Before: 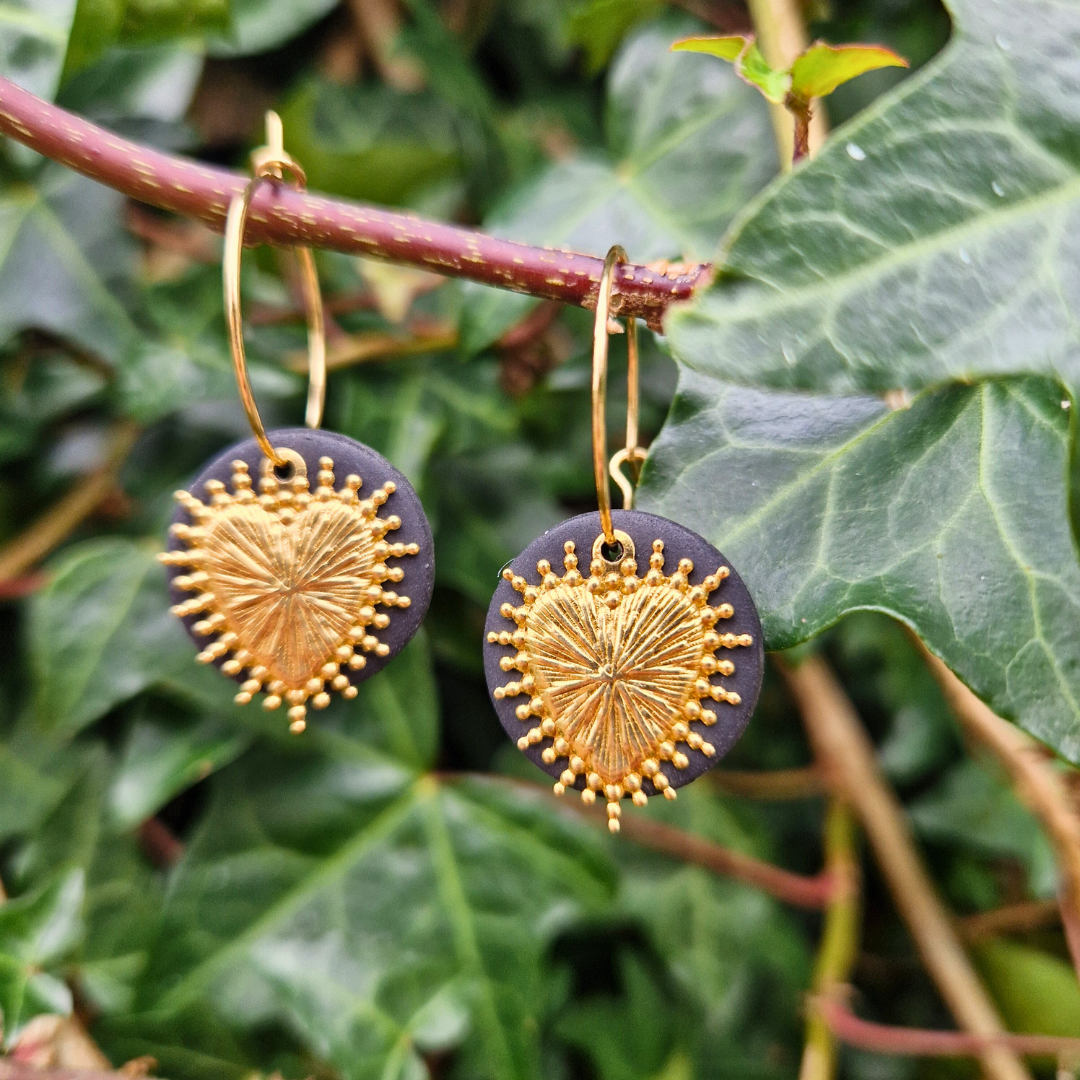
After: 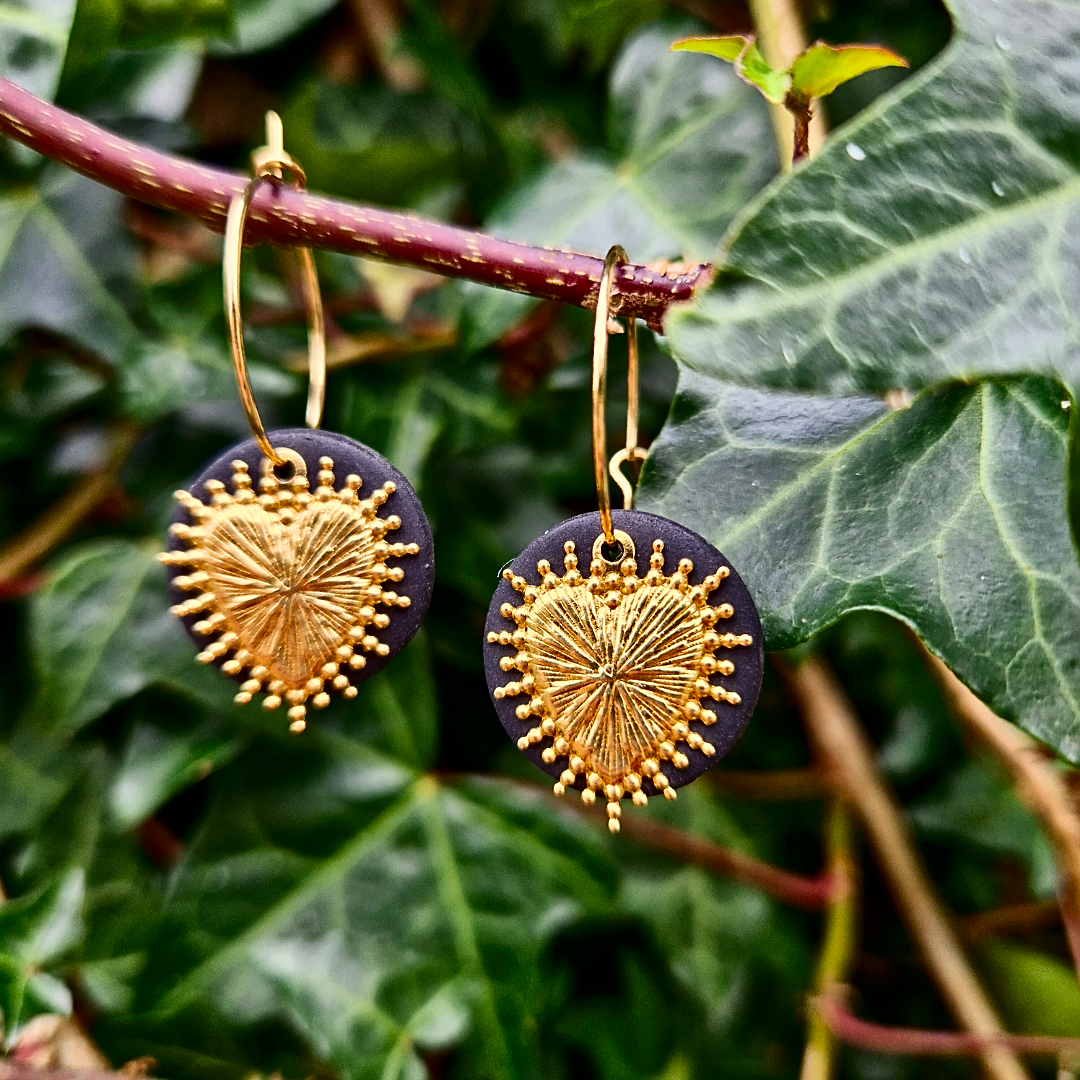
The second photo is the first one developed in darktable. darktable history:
sharpen: on, module defaults
contrast brightness saturation: contrast 0.192, brightness -0.239, saturation 0.105
shadows and highlights: shadows 24.33, highlights -77.22, soften with gaussian
